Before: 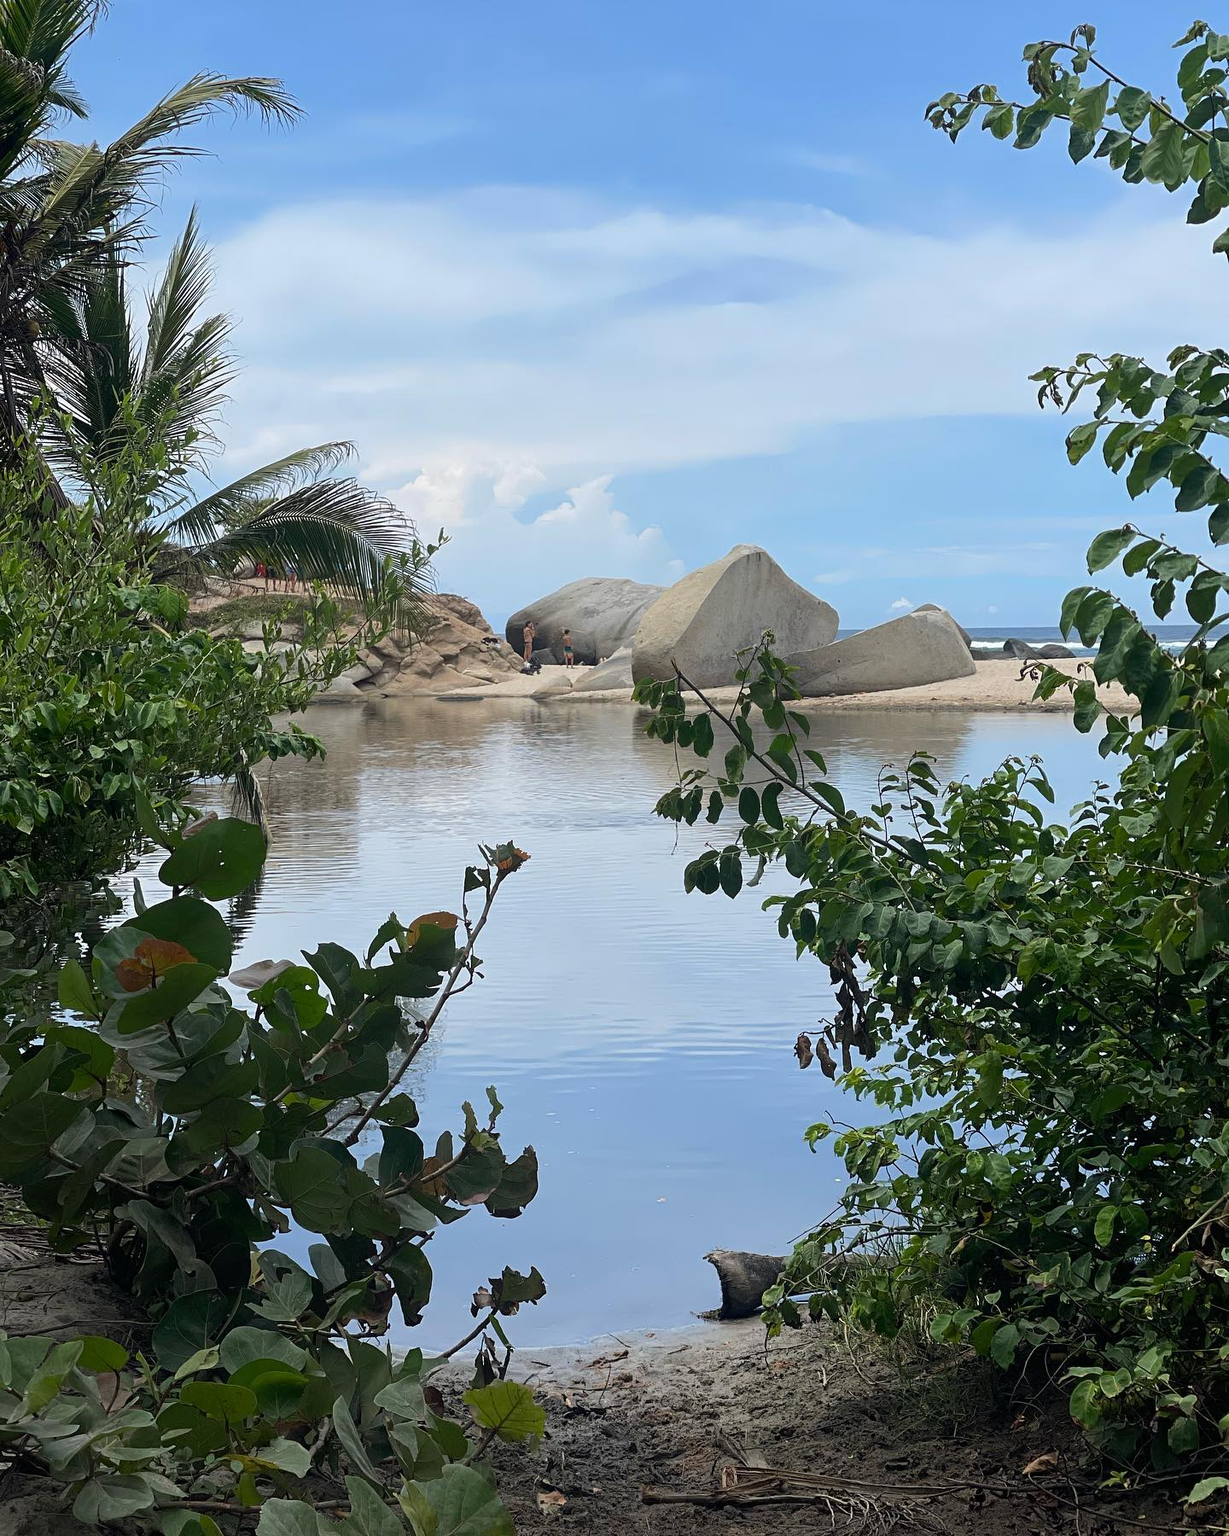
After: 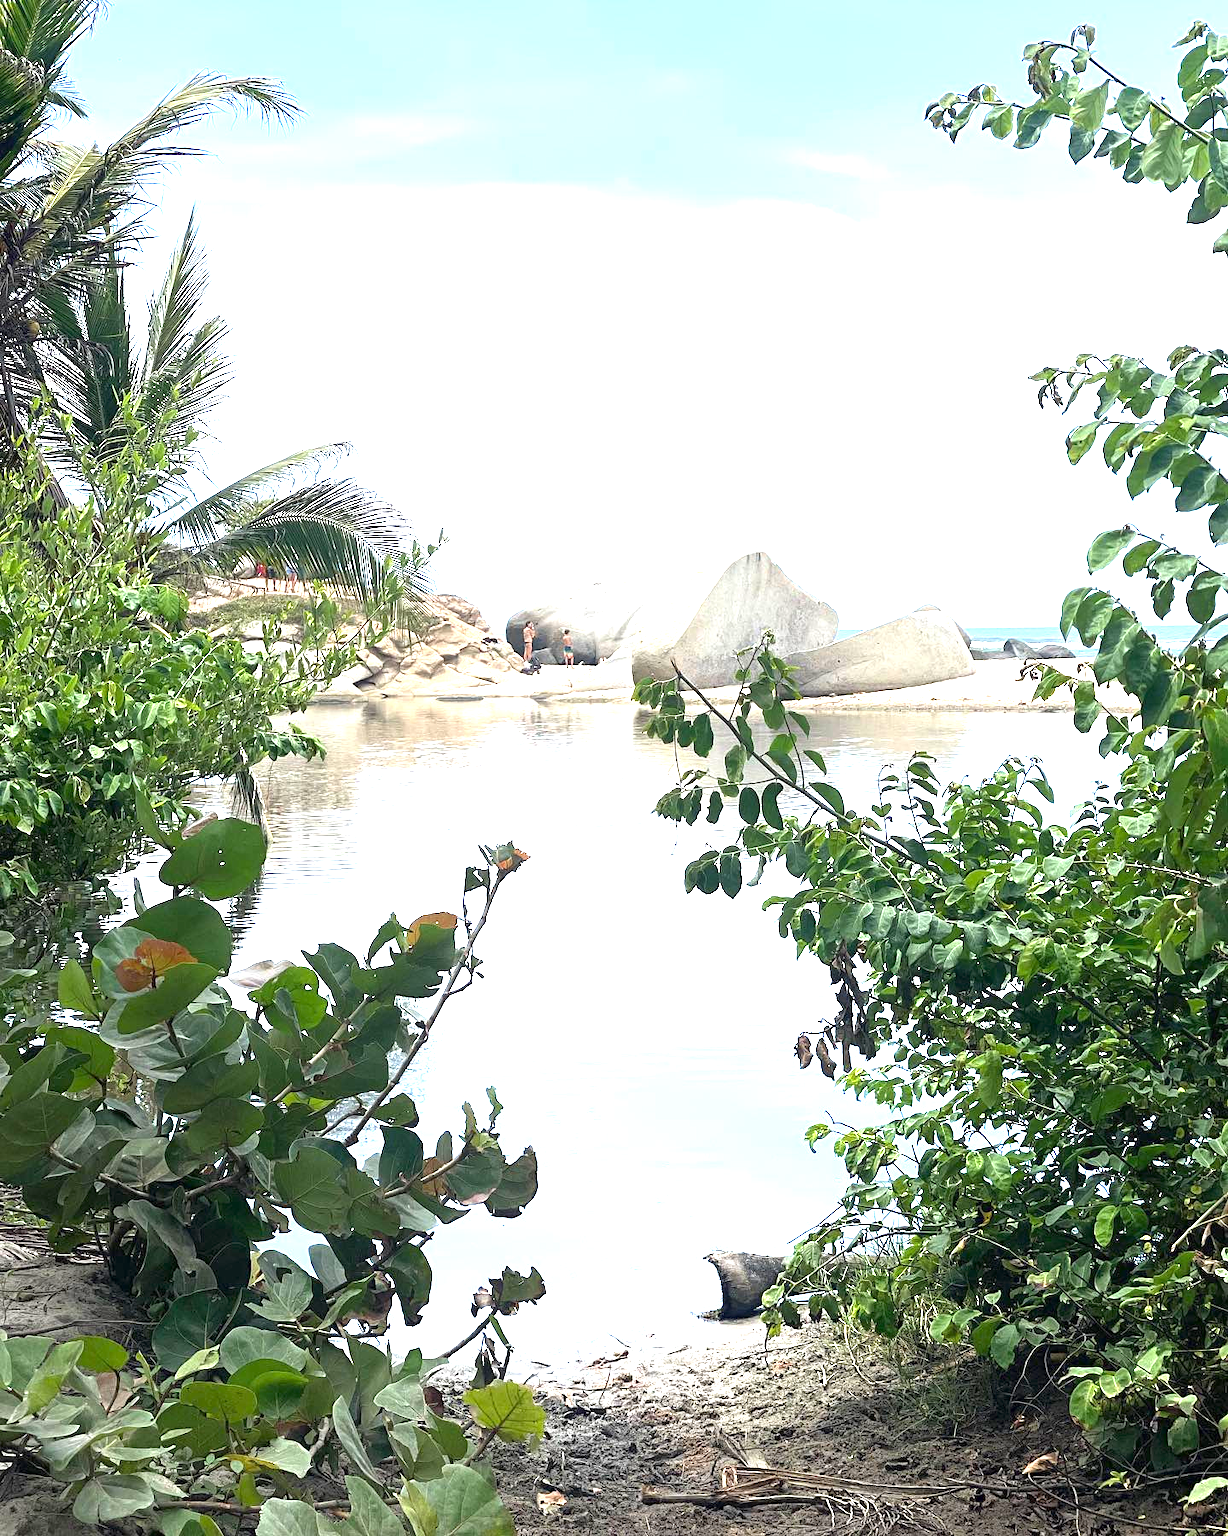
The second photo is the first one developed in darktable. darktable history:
exposure: exposure 2.021 EV, compensate highlight preservation false
